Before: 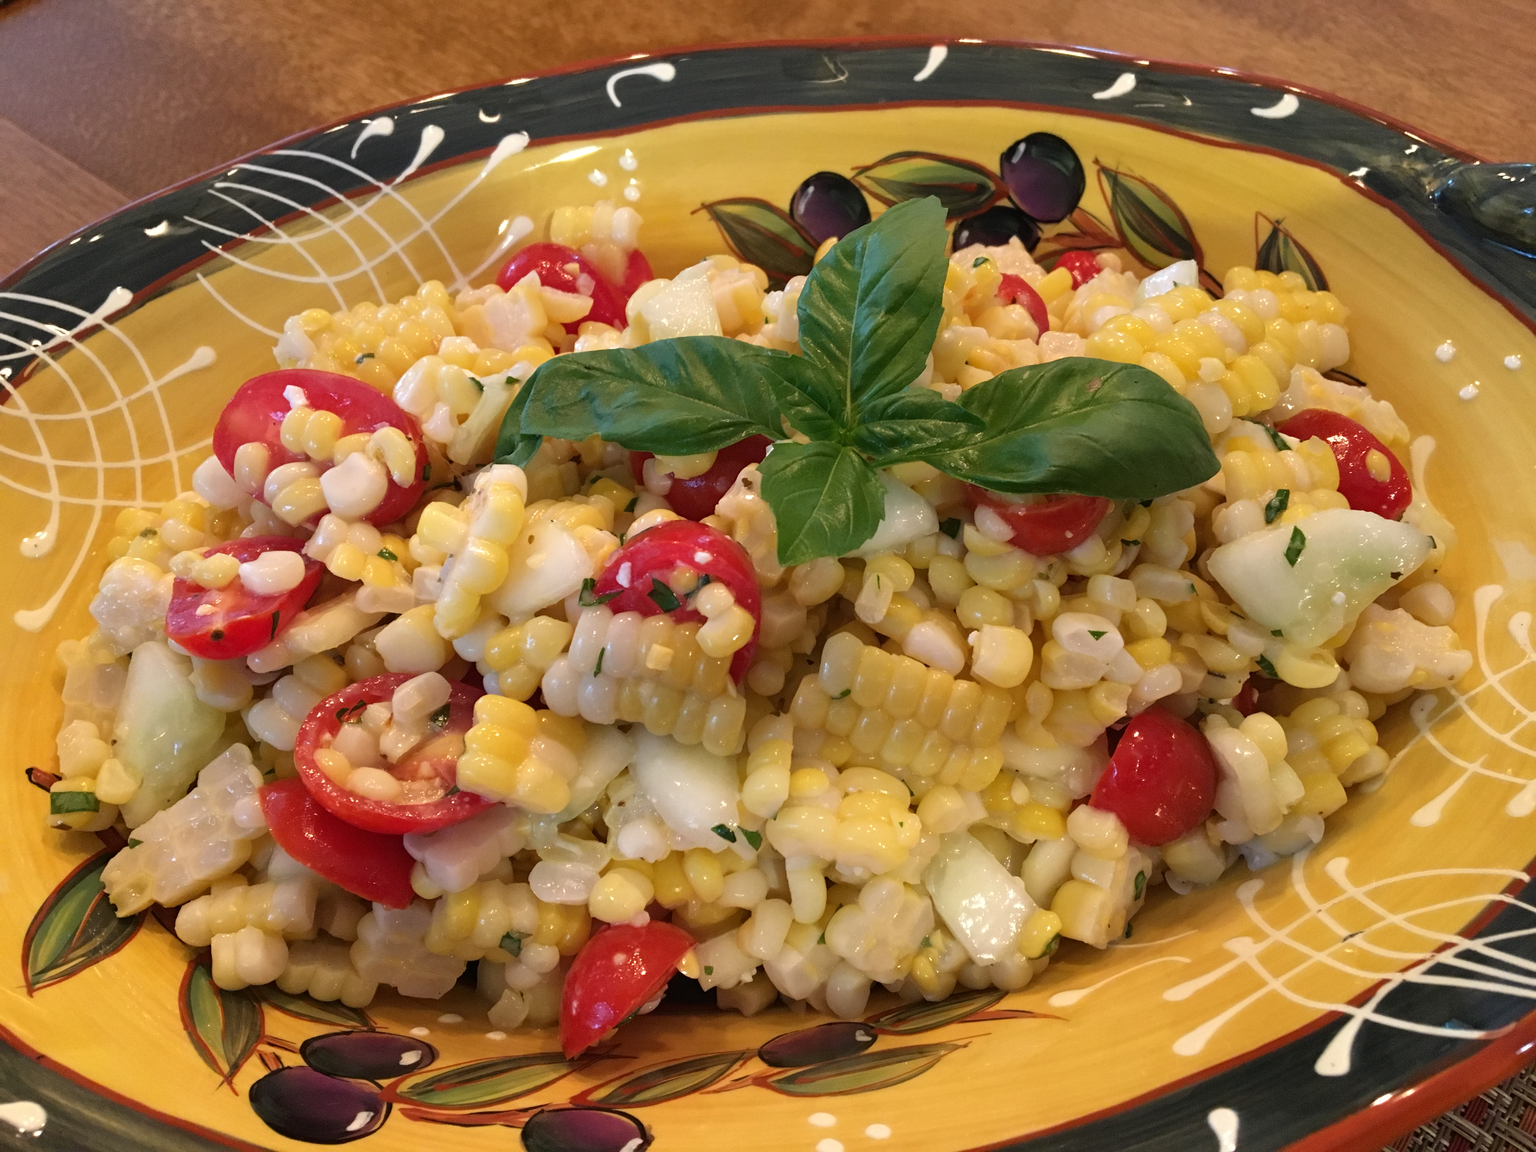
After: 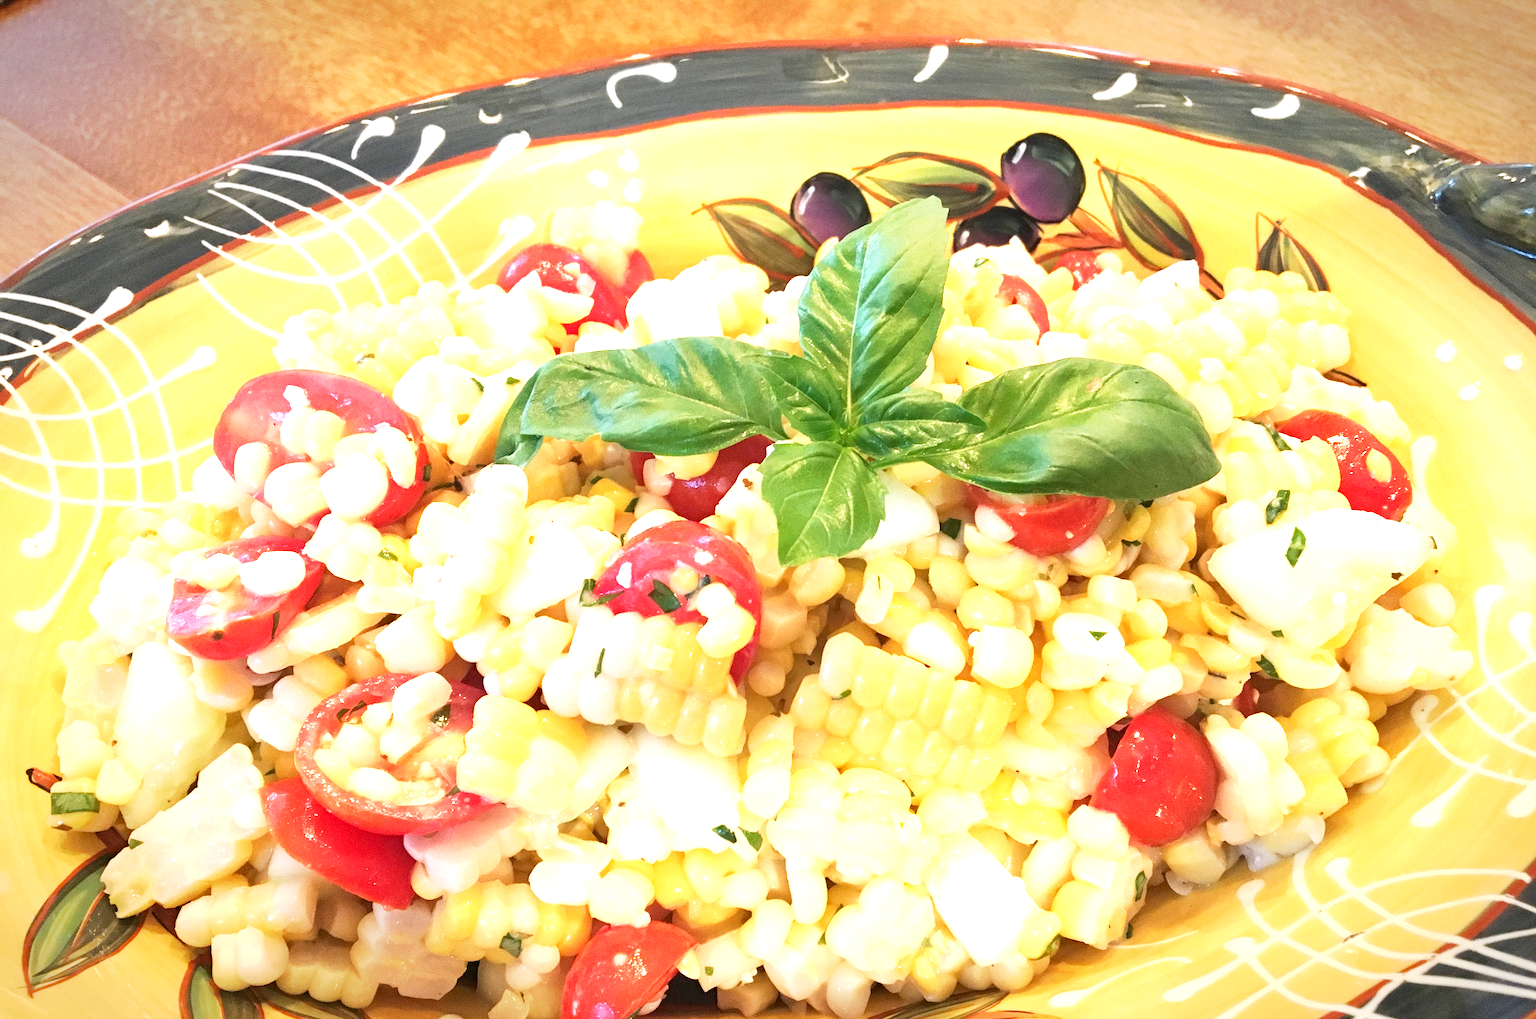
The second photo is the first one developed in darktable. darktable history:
vignetting: fall-off start 79.21%, saturation -0.001, width/height ratio 1.327, unbound false
exposure: exposure 2.009 EV, compensate highlight preservation false
base curve: curves: ch0 [(0, 0) (0.666, 0.806) (1, 1)], preserve colors none
crop and rotate: top 0%, bottom 11.487%
